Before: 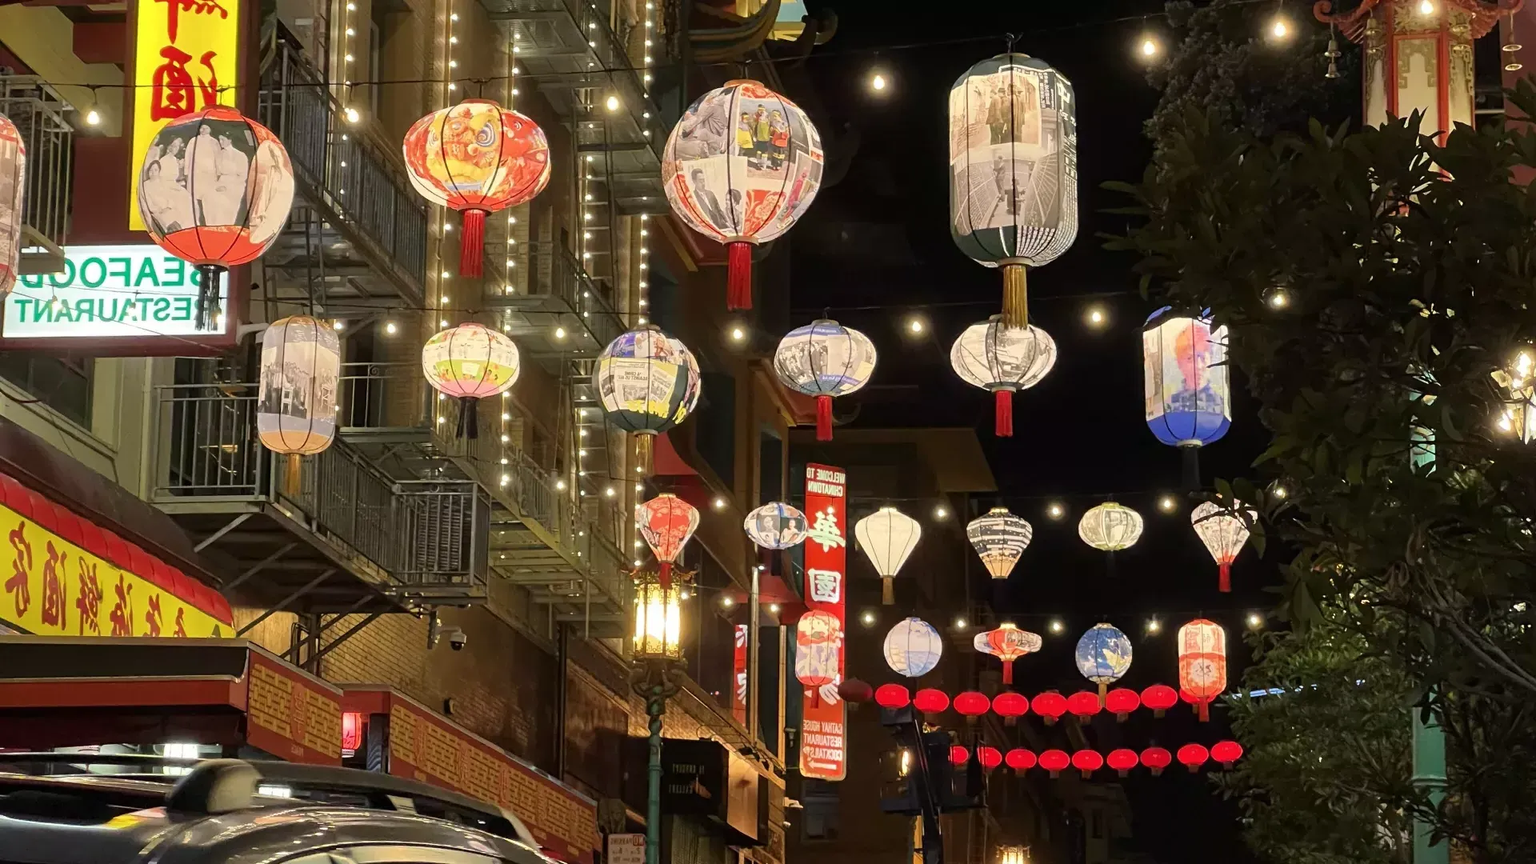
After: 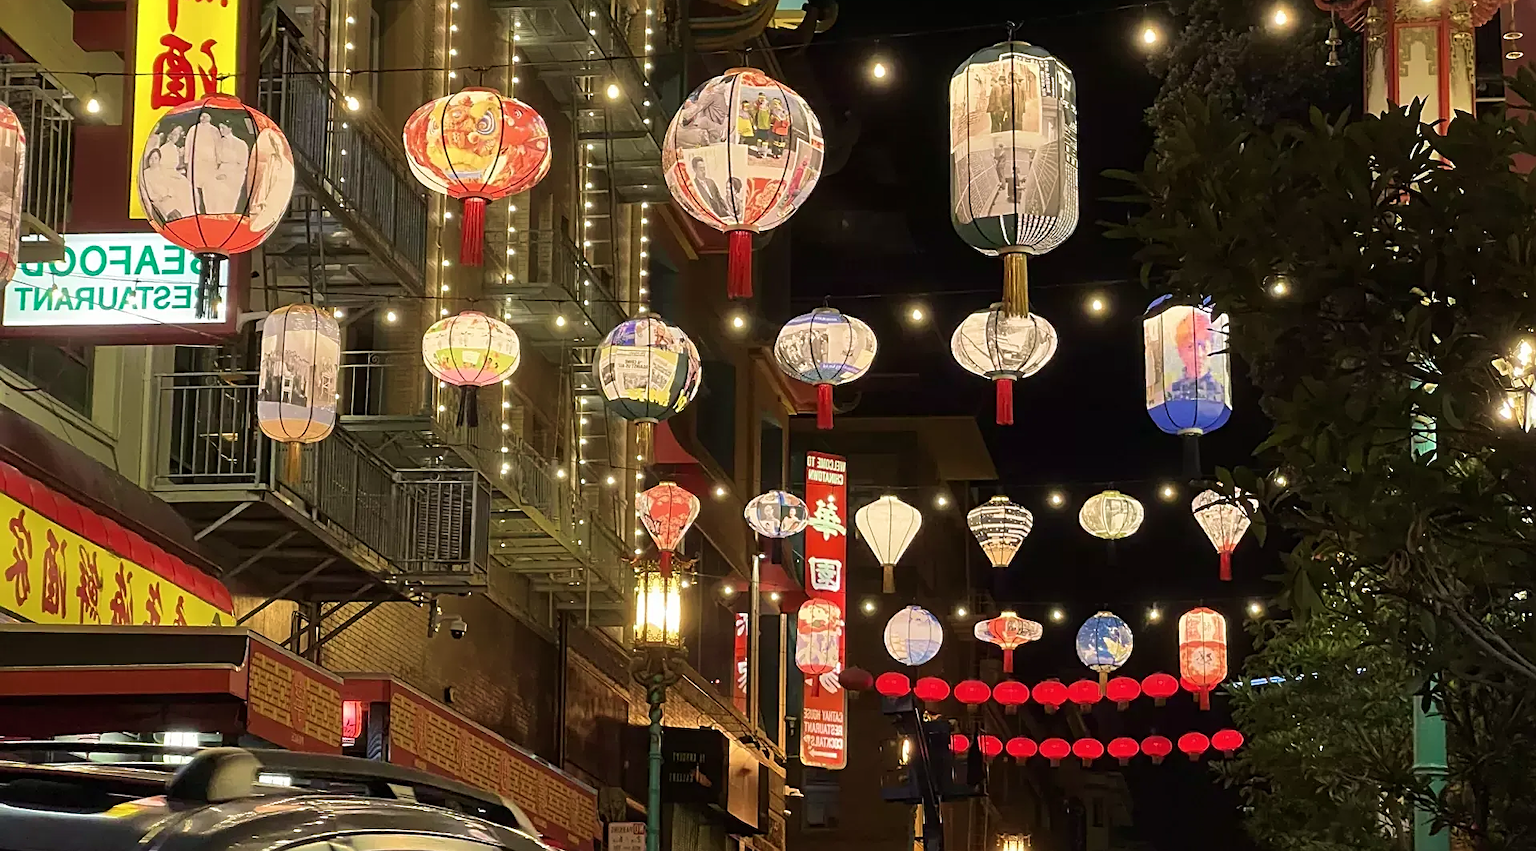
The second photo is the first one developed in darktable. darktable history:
crop: top 1.456%, right 0.027%
sharpen: on, module defaults
velvia: on, module defaults
